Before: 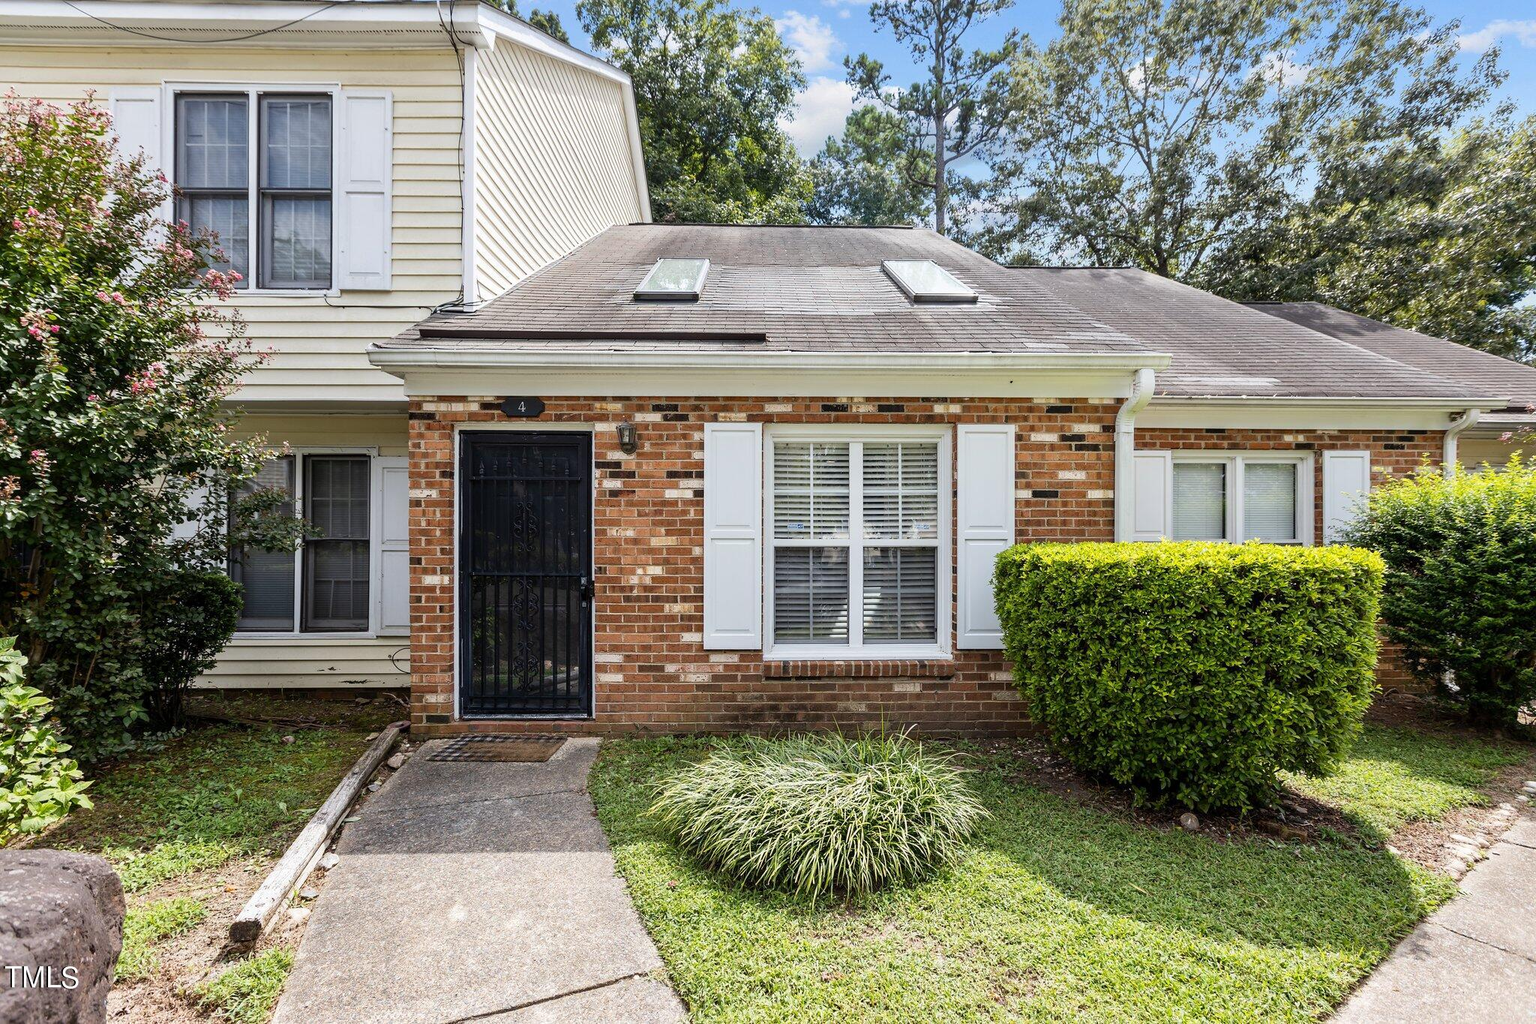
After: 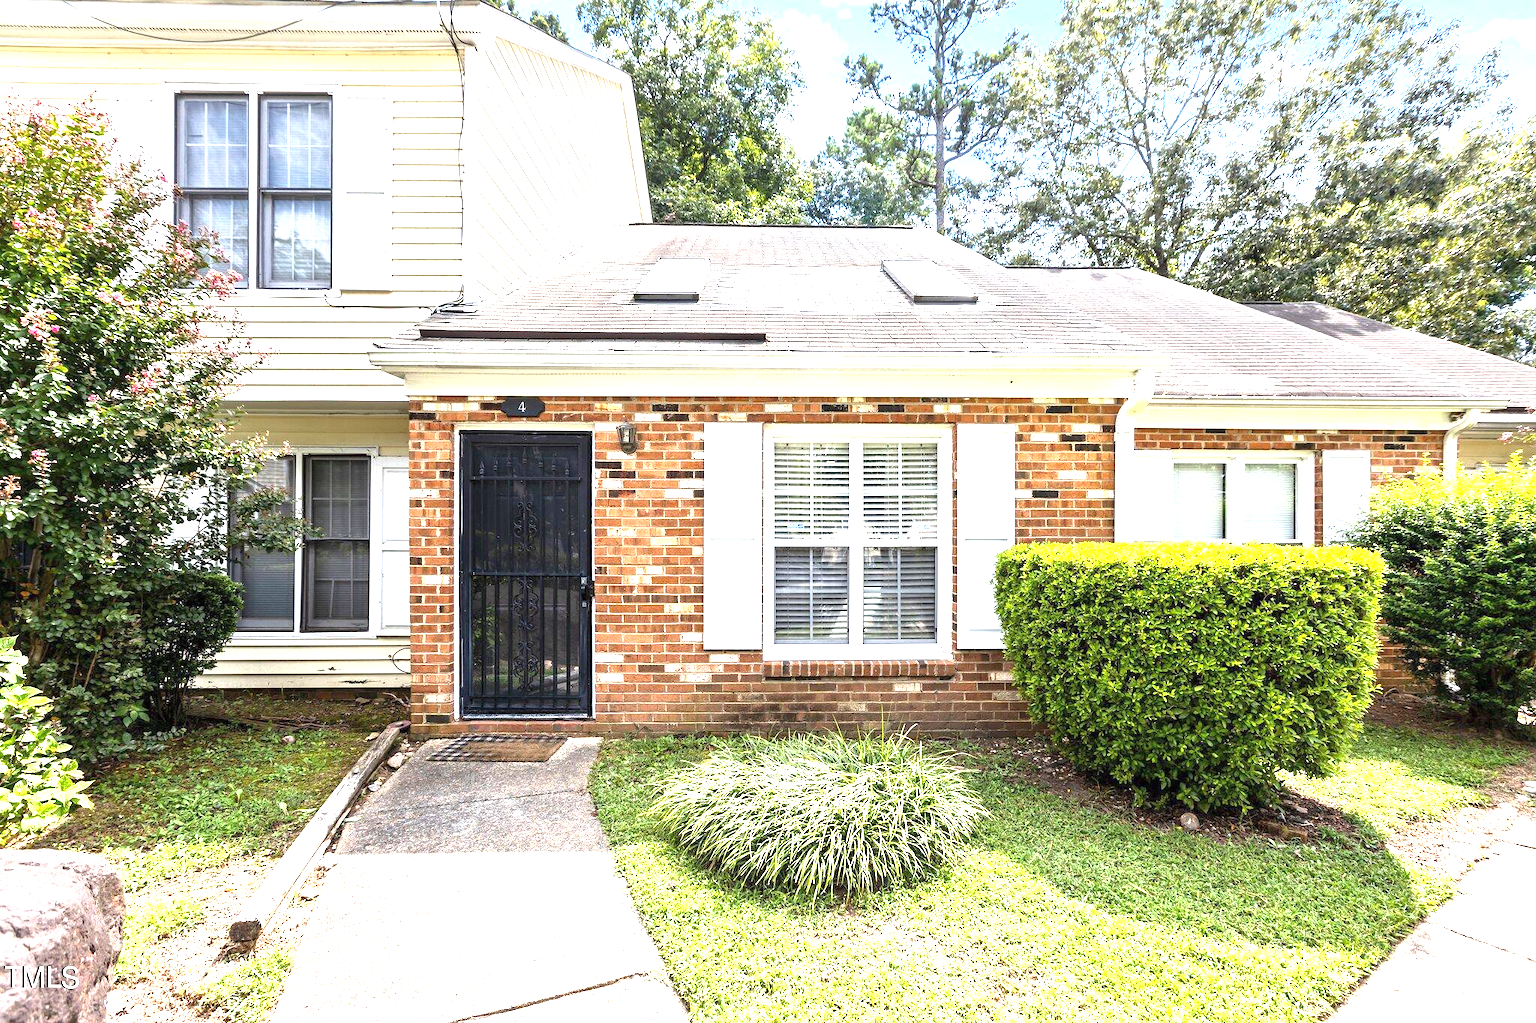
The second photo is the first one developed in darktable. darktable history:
shadows and highlights: shadows 25.96, highlights -23.91
exposure: black level correction 0, exposure 1.682 EV, compensate highlight preservation false
